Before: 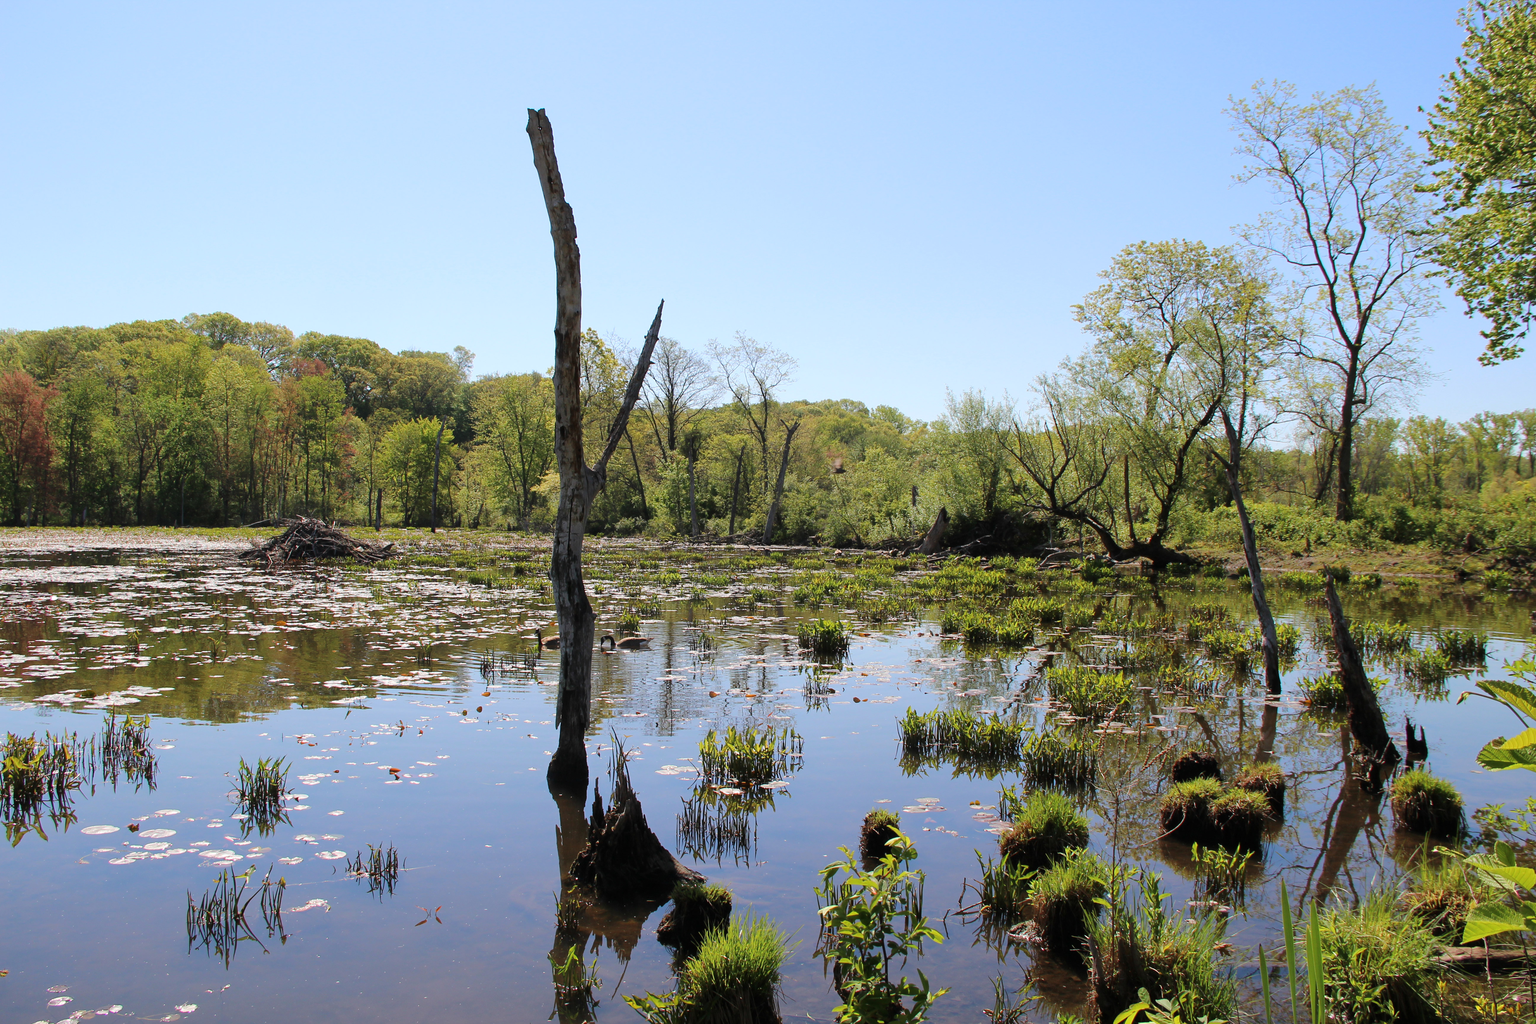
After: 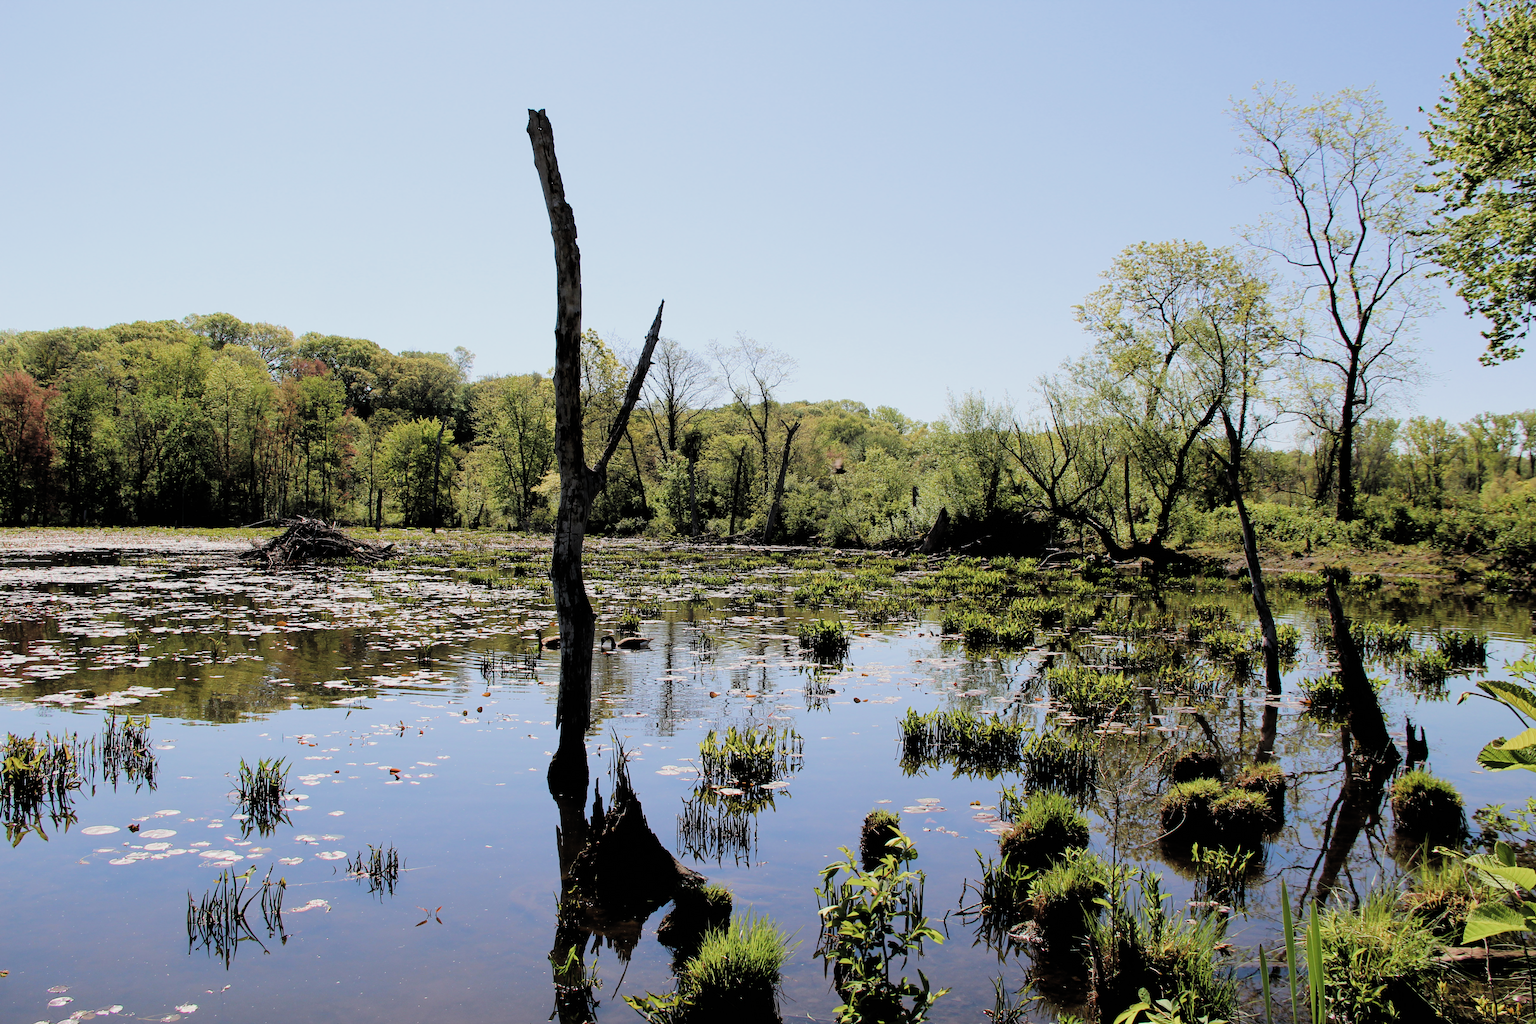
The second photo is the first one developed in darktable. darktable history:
filmic rgb: black relative exposure -4.97 EV, white relative exposure 3.99 EV, threshold 3.03 EV, hardness 2.88, contrast 1.402, add noise in highlights 0.002, color science v3 (2019), use custom middle-gray values true, contrast in highlights soft, enable highlight reconstruction true
